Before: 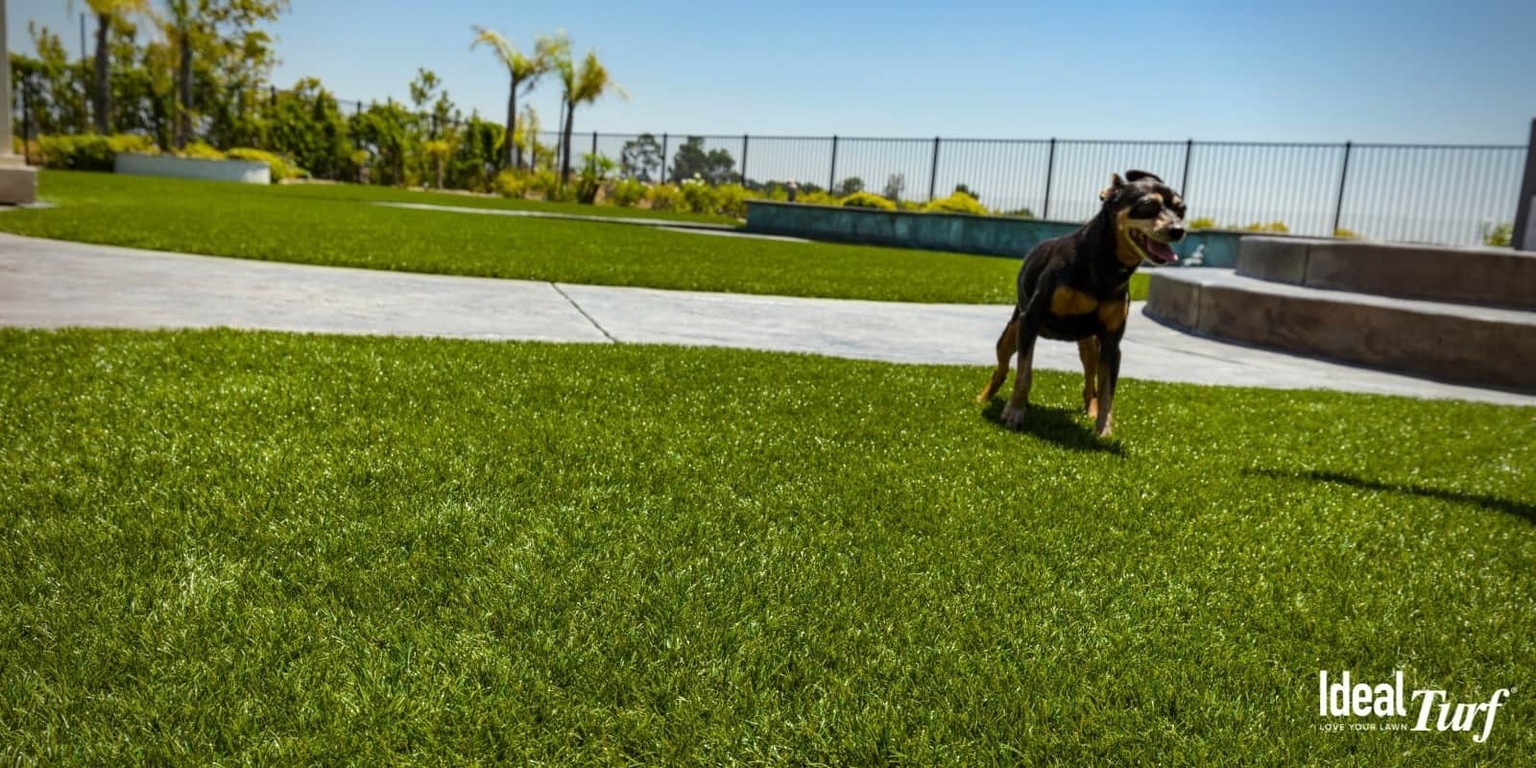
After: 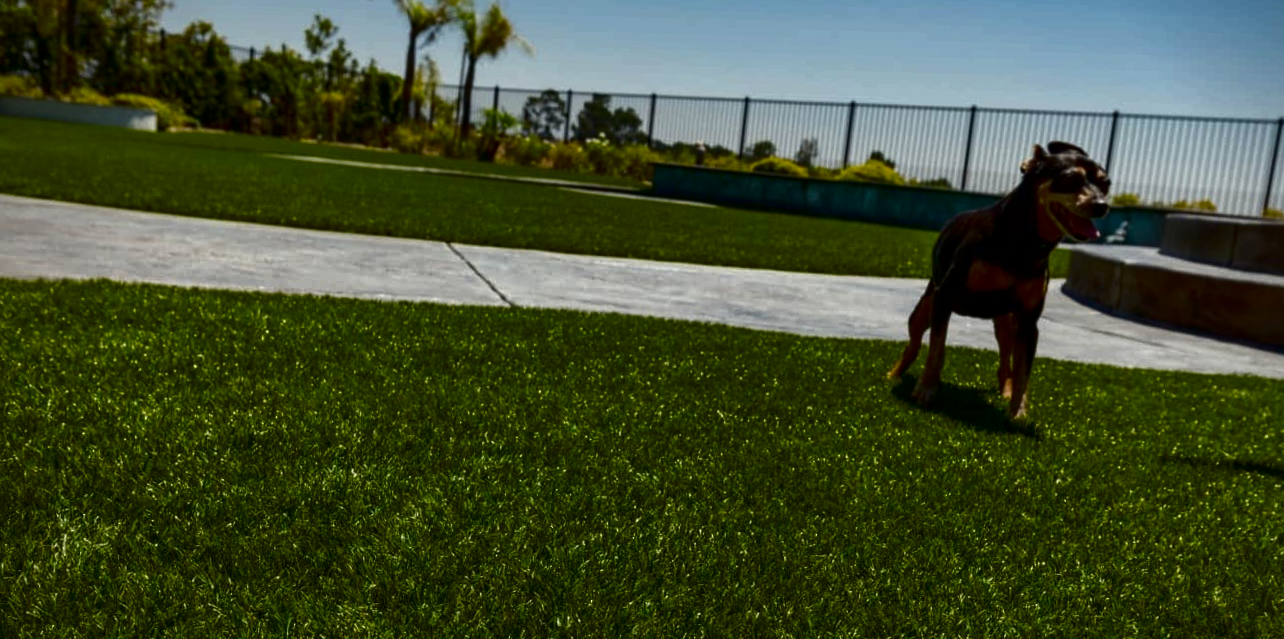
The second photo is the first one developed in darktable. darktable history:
crop and rotate: left 7.196%, top 4.574%, right 10.605%, bottom 13.178%
contrast brightness saturation: brightness -0.52
rotate and perspective: rotation 1.57°, crop left 0.018, crop right 0.982, crop top 0.039, crop bottom 0.961
